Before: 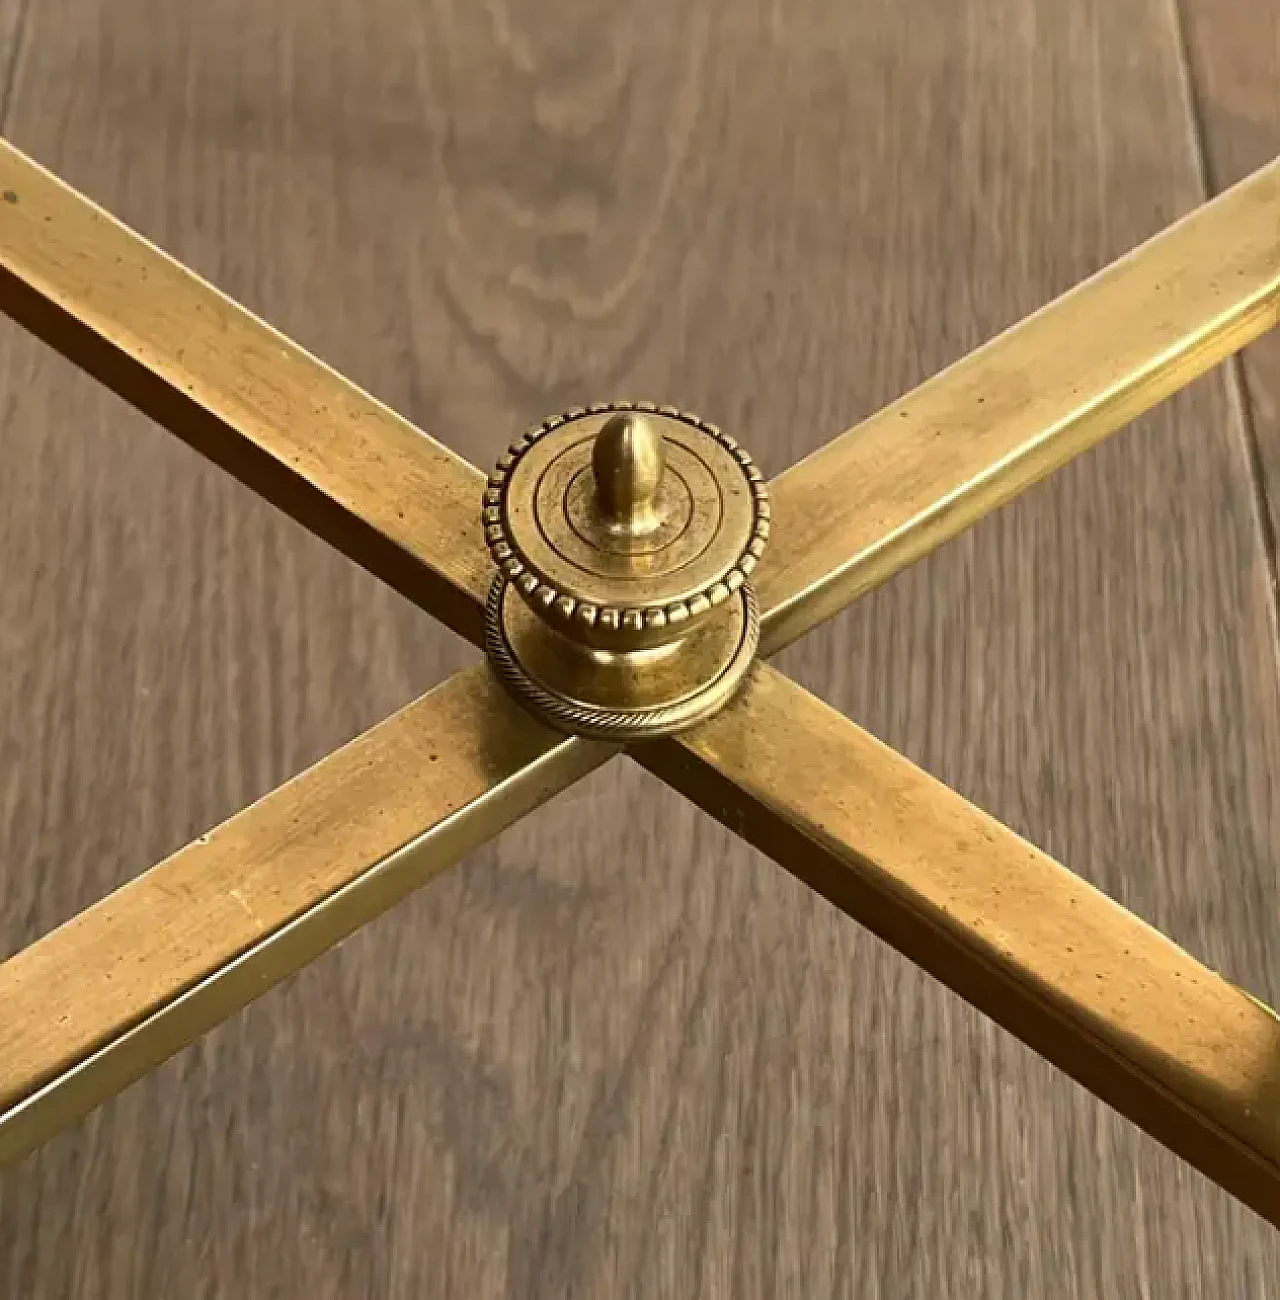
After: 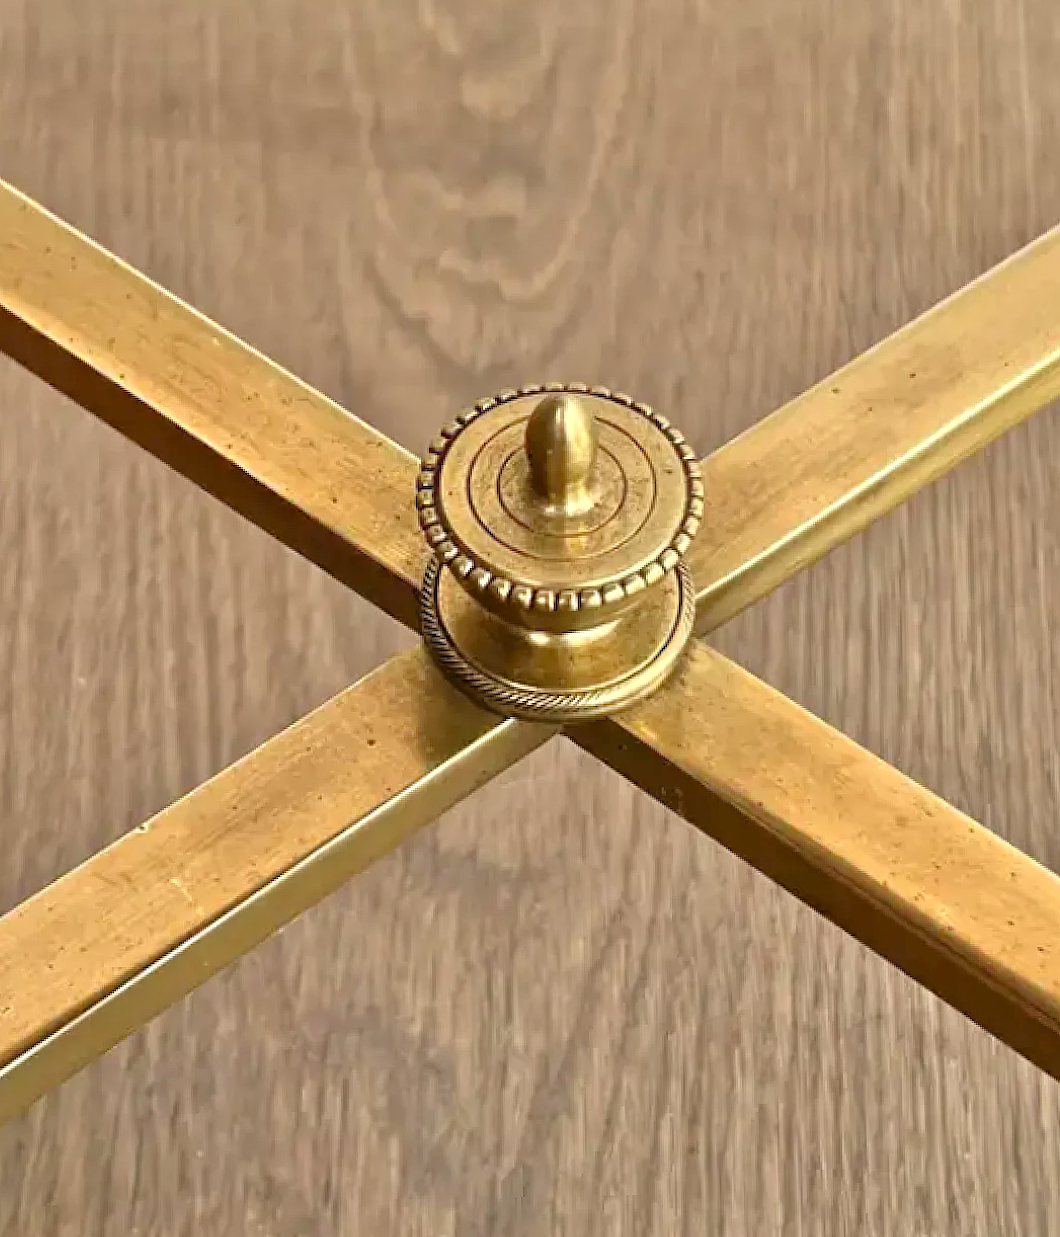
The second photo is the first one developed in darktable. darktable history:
tone equalizer: -7 EV 0.15 EV, -6 EV 0.6 EV, -5 EV 1.15 EV, -4 EV 1.33 EV, -3 EV 1.15 EV, -2 EV 0.6 EV, -1 EV 0.15 EV, mask exposure compensation -0.5 EV
crop and rotate: angle 1°, left 4.281%, top 0.642%, right 11.383%, bottom 2.486%
